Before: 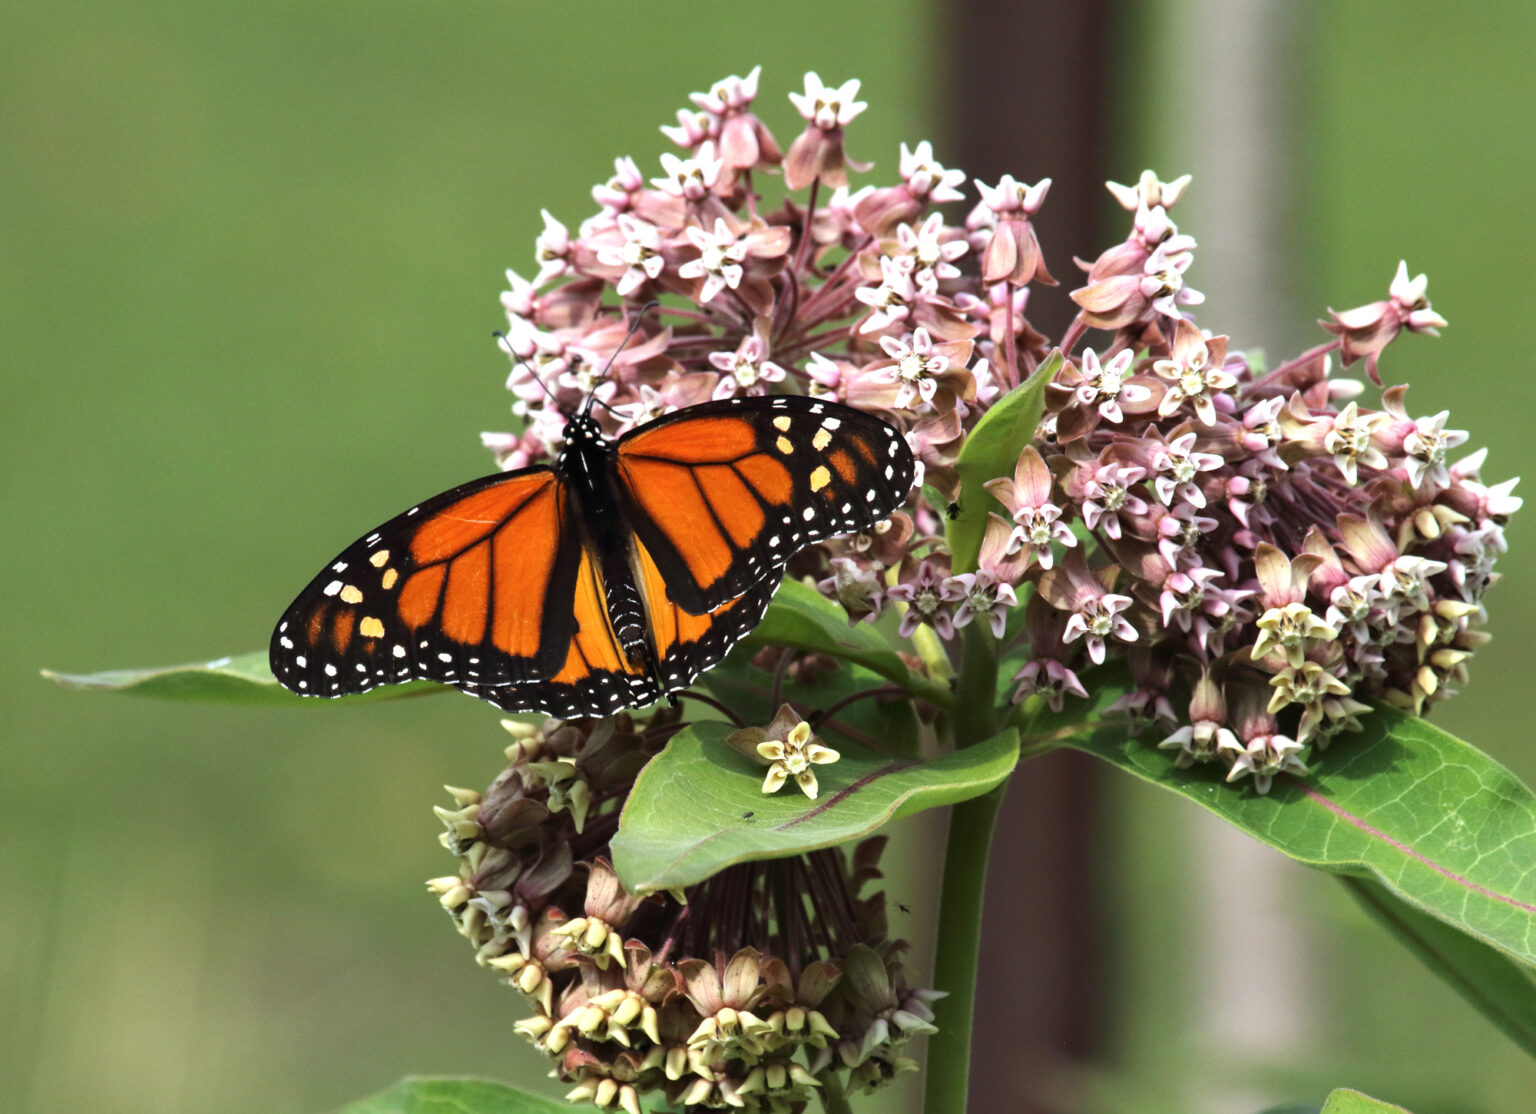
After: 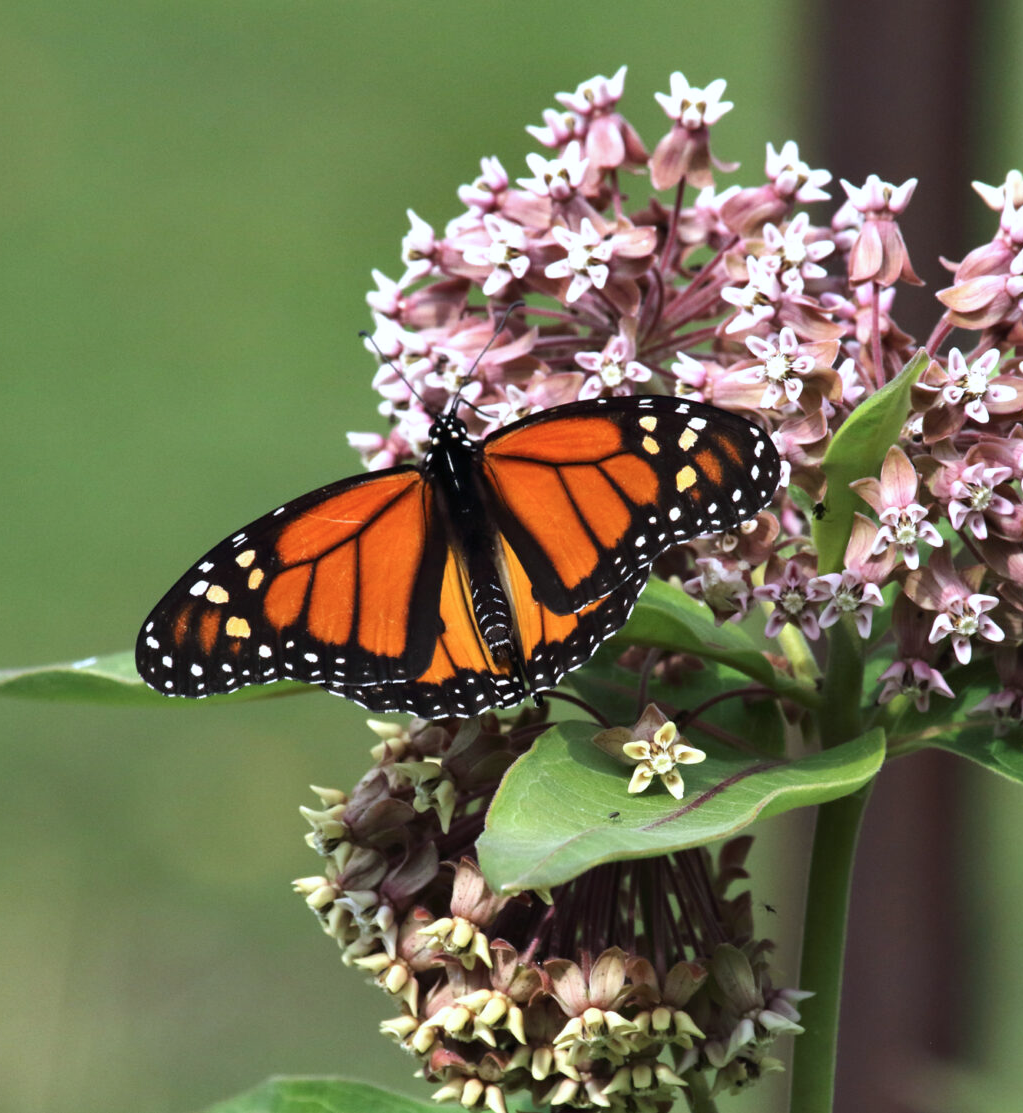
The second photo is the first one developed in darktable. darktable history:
shadows and highlights: shadows 20.91, highlights -82.73, soften with gaussian
crop and rotate: left 8.786%, right 24.548%
color calibration: illuminant as shot in camera, x 0.358, y 0.373, temperature 4628.91 K
